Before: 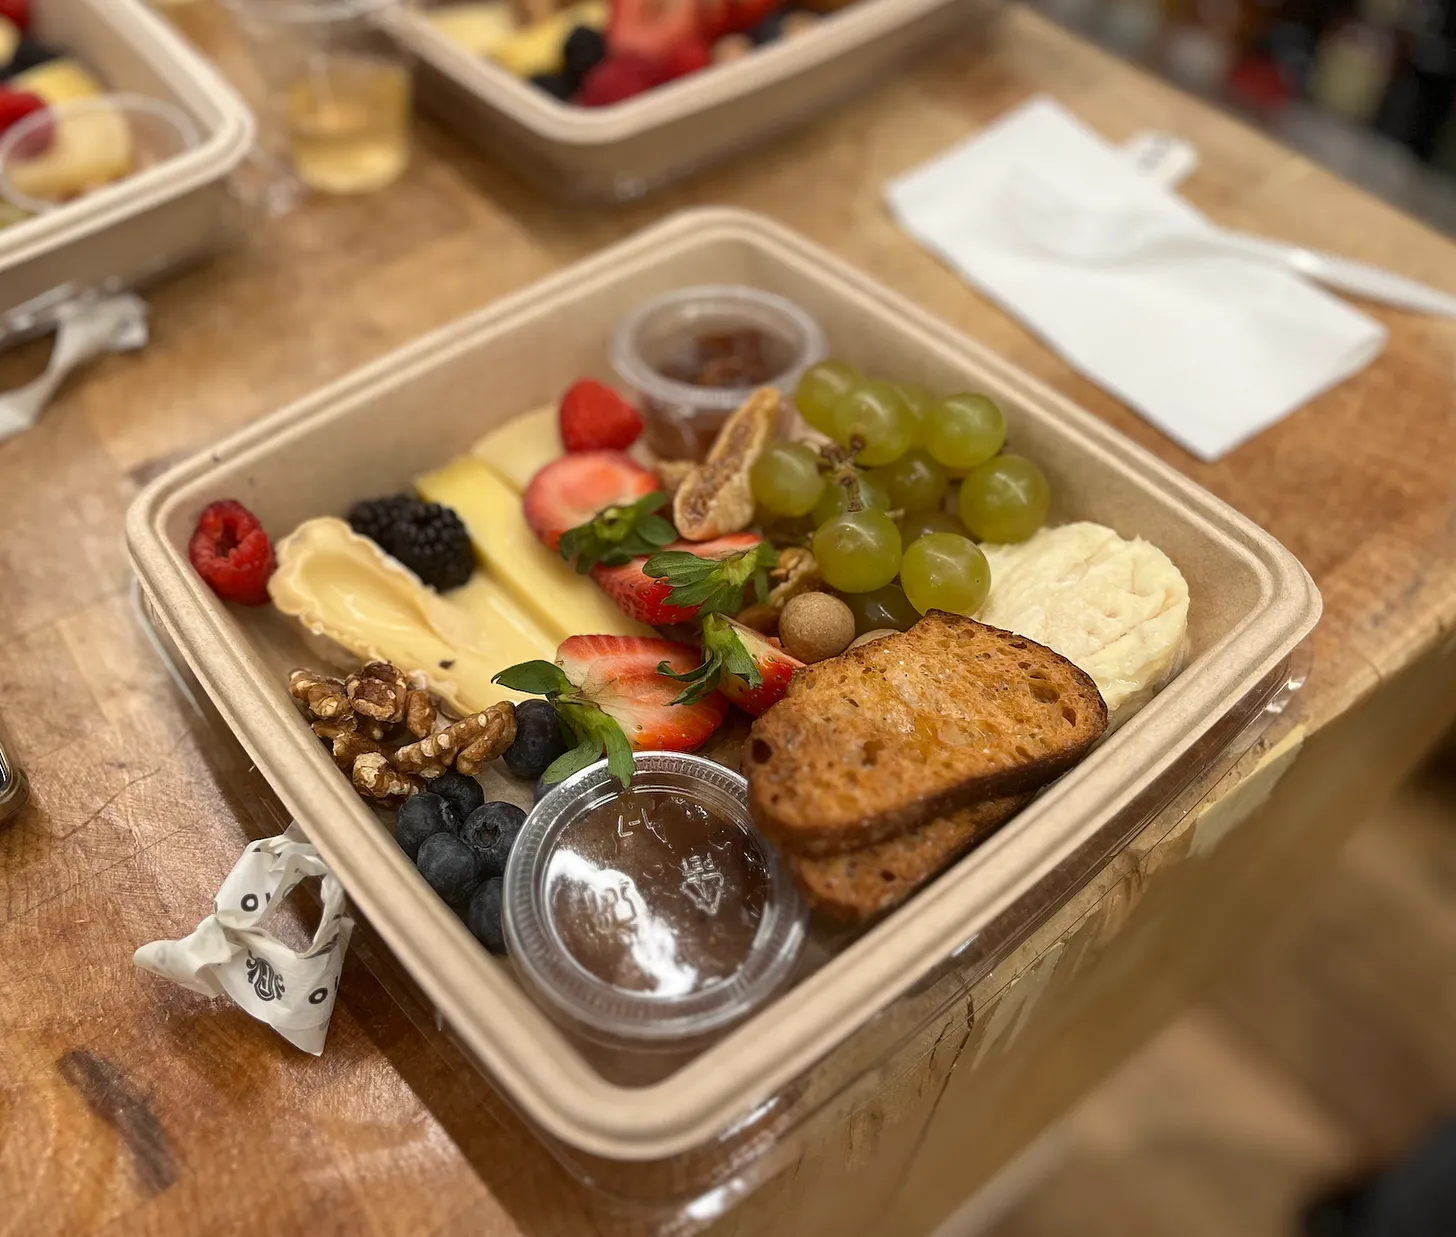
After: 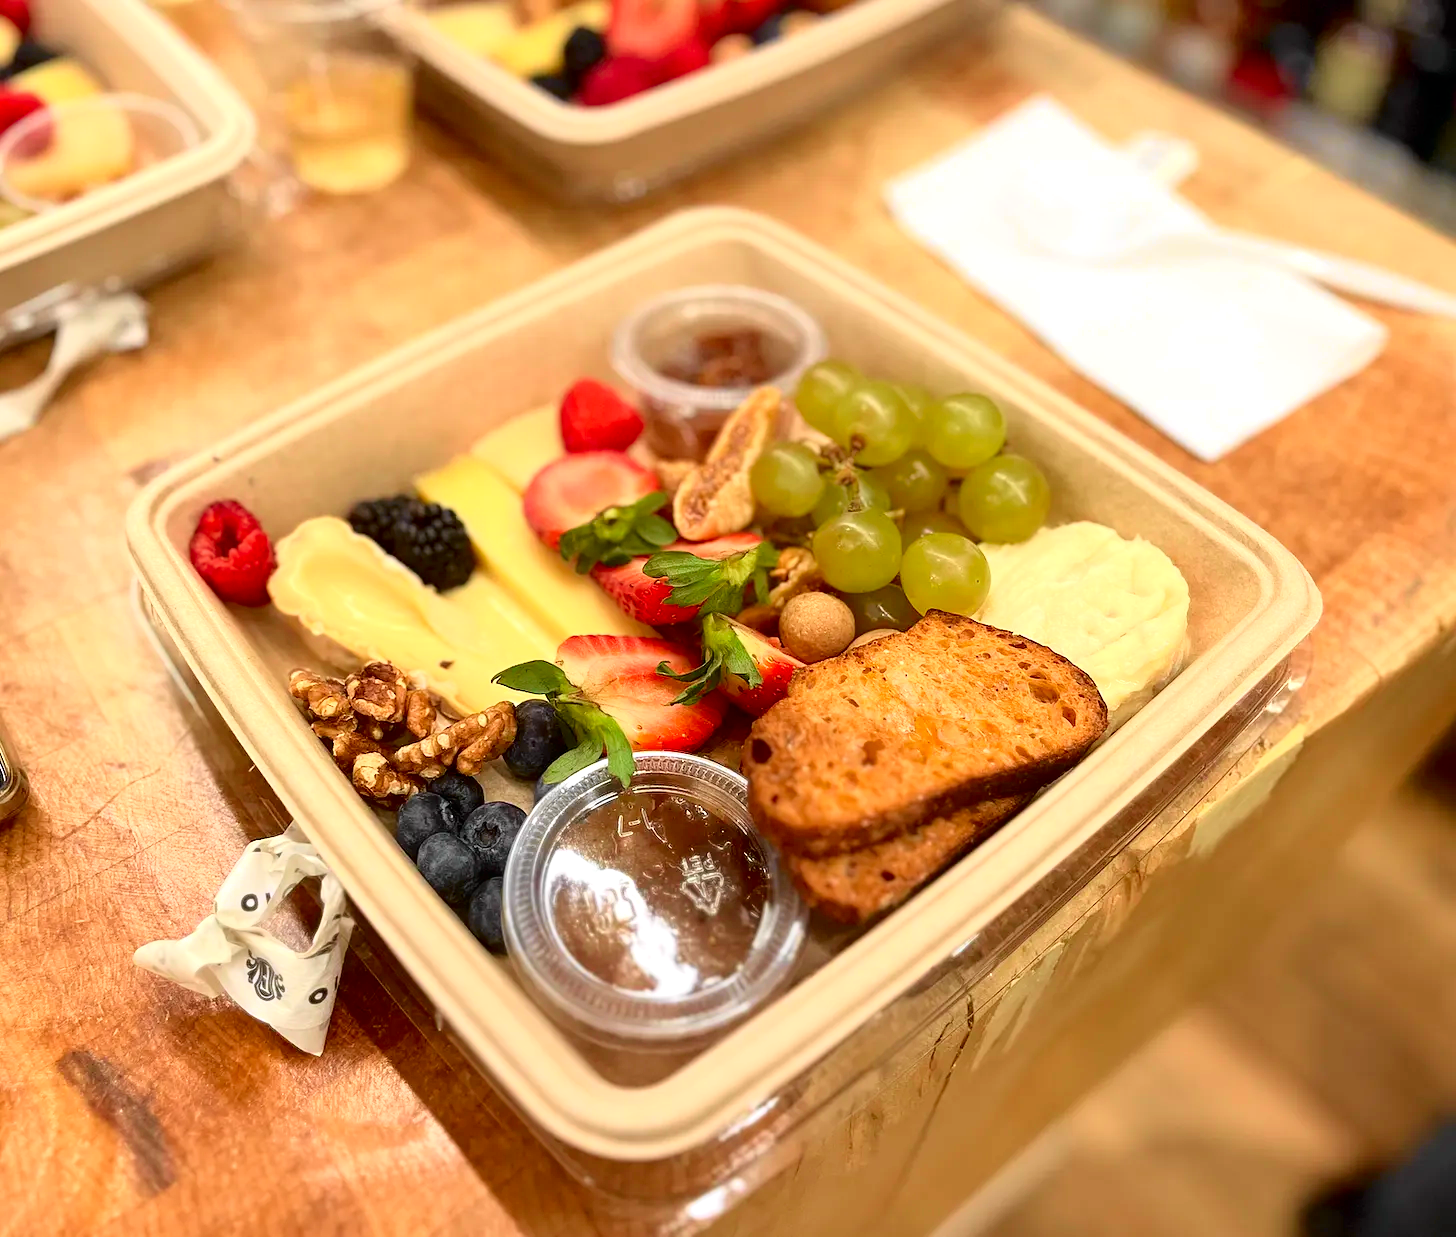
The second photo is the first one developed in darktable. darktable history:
exposure: black level correction 0.001, exposure 0.5 EV, compensate exposure bias true, compensate highlight preservation false
tone curve: curves: ch0 [(0, 0) (0.062, 0.023) (0.168, 0.142) (0.359, 0.419) (0.469, 0.544) (0.634, 0.722) (0.839, 0.909) (0.998, 0.978)]; ch1 [(0, 0) (0.437, 0.408) (0.472, 0.47) (0.502, 0.504) (0.527, 0.546) (0.568, 0.619) (0.608, 0.665) (0.669, 0.748) (0.859, 0.899) (1, 1)]; ch2 [(0, 0) (0.33, 0.301) (0.421, 0.443) (0.473, 0.498) (0.509, 0.5) (0.535, 0.564) (0.575, 0.625) (0.608, 0.667) (1, 1)], color space Lab, independent channels, preserve colors none
base curve: curves: ch0 [(0, 0) (0.283, 0.295) (1, 1)], preserve colors none
